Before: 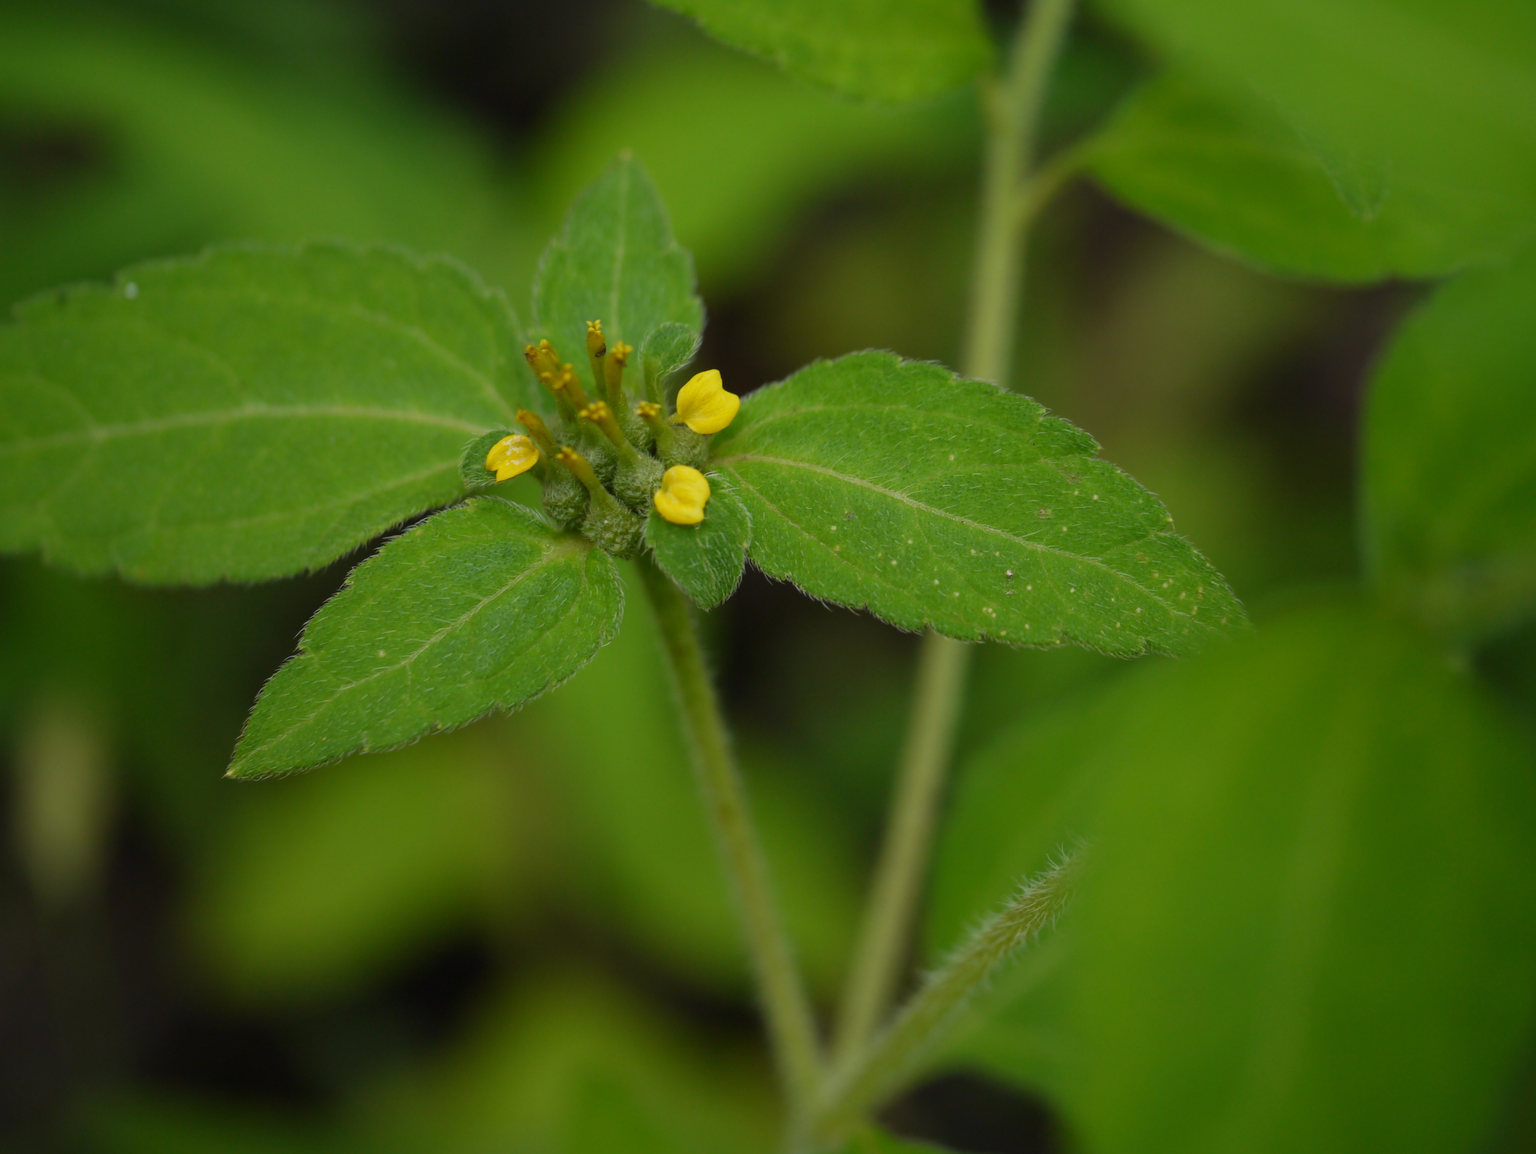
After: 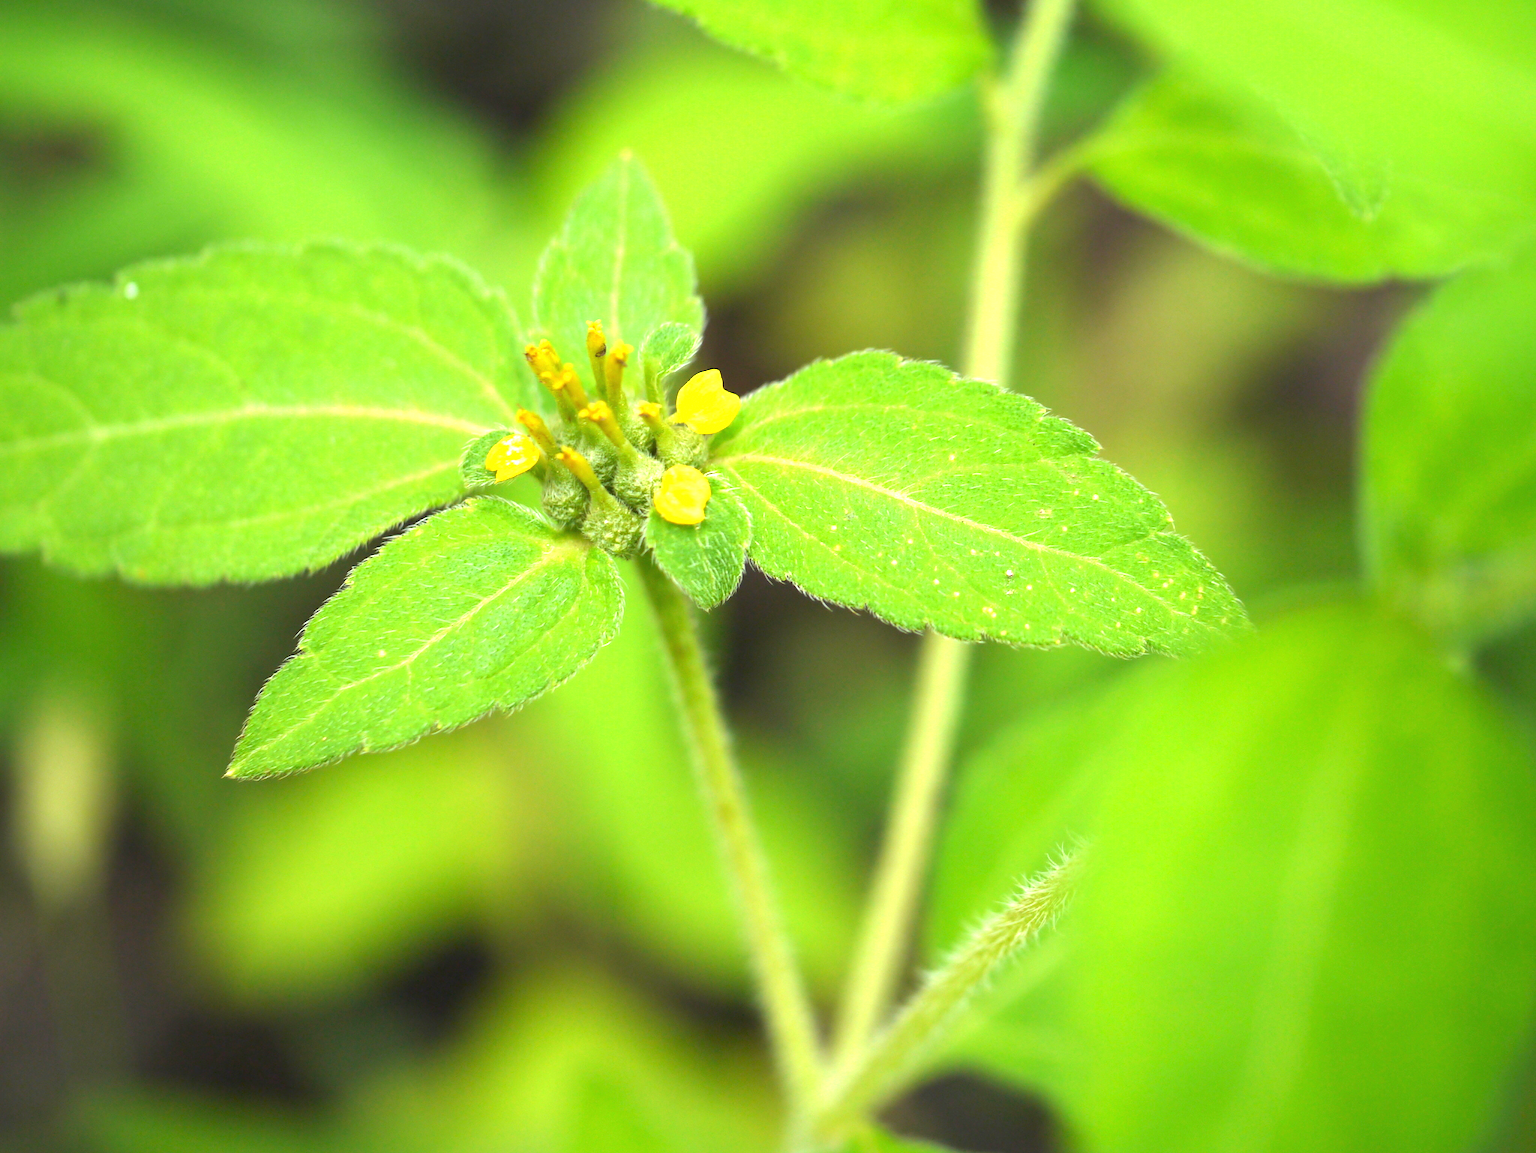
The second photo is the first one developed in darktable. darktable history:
exposure: black level correction 0, exposure 2.327 EV, compensate highlight preservation false
